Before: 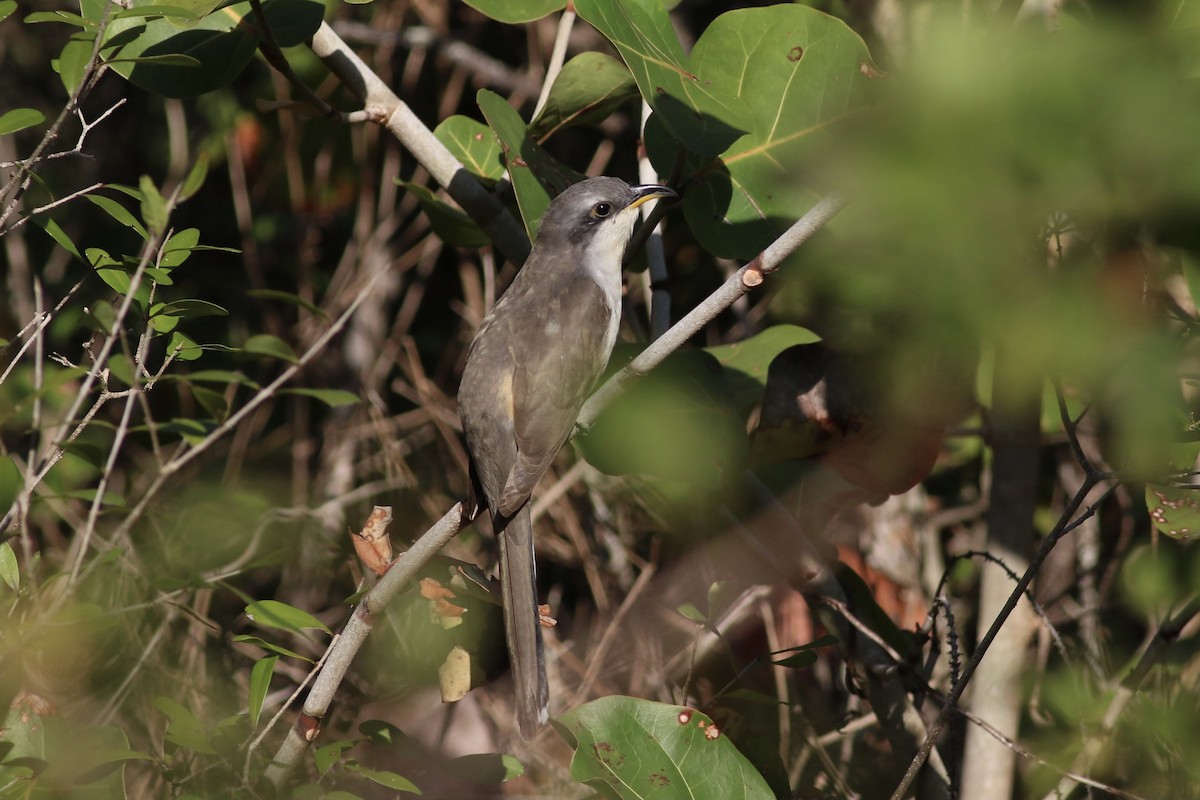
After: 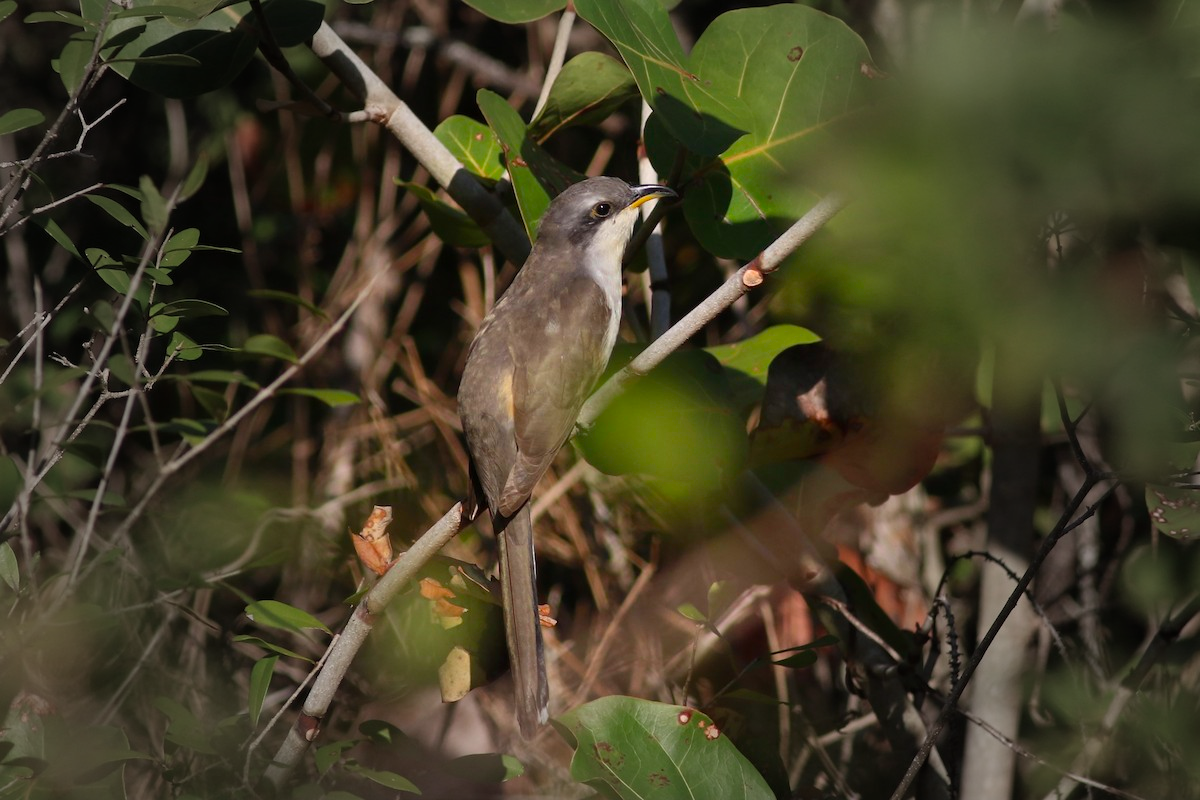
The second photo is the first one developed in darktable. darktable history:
vignetting: fall-off start 40%, fall-off radius 40%
color balance: output saturation 120%
